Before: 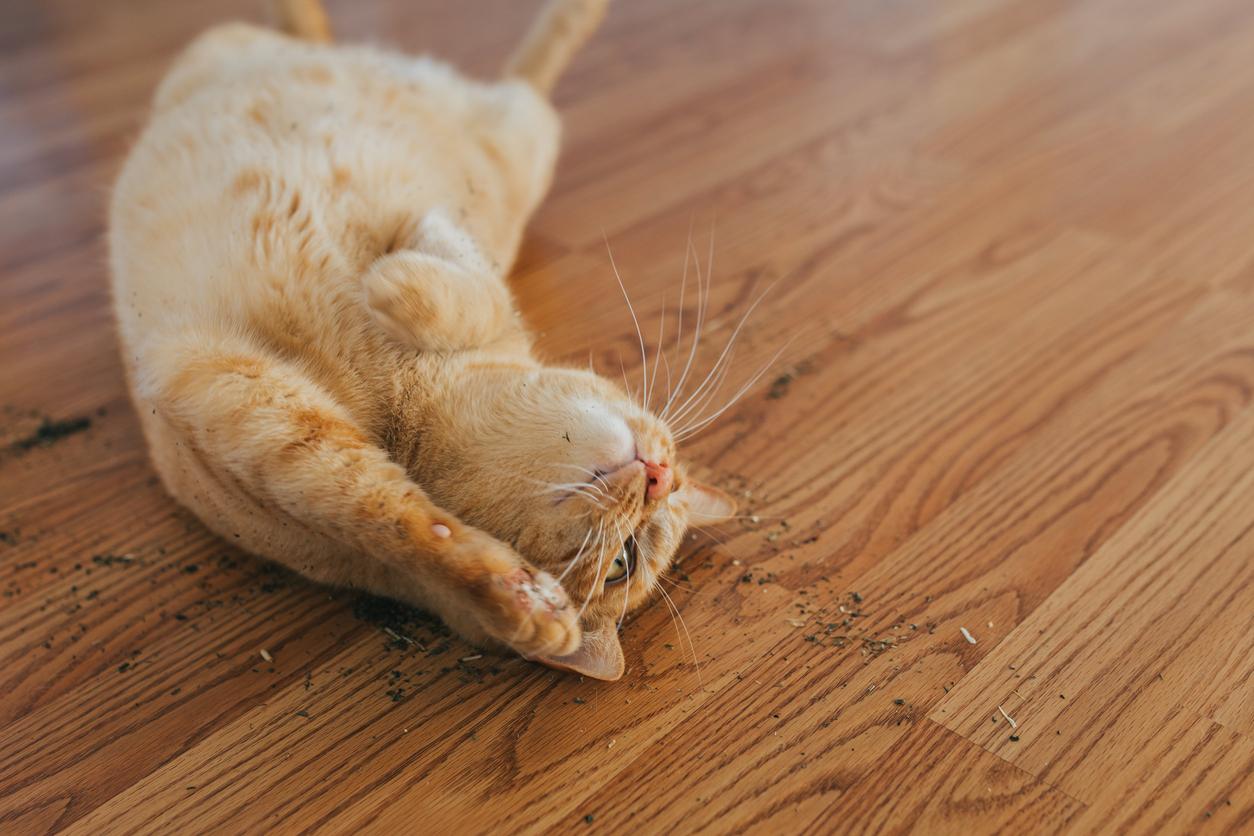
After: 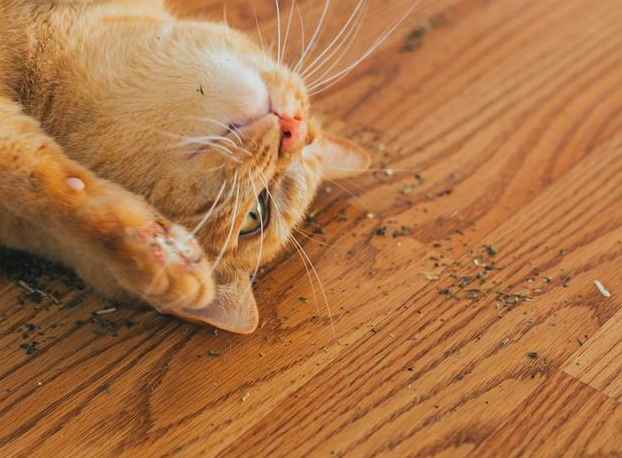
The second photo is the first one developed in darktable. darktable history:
crop: left 29.226%, top 41.625%, right 21.096%, bottom 3.515%
contrast brightness saturation: brightness 0.09, saturation 0.193
